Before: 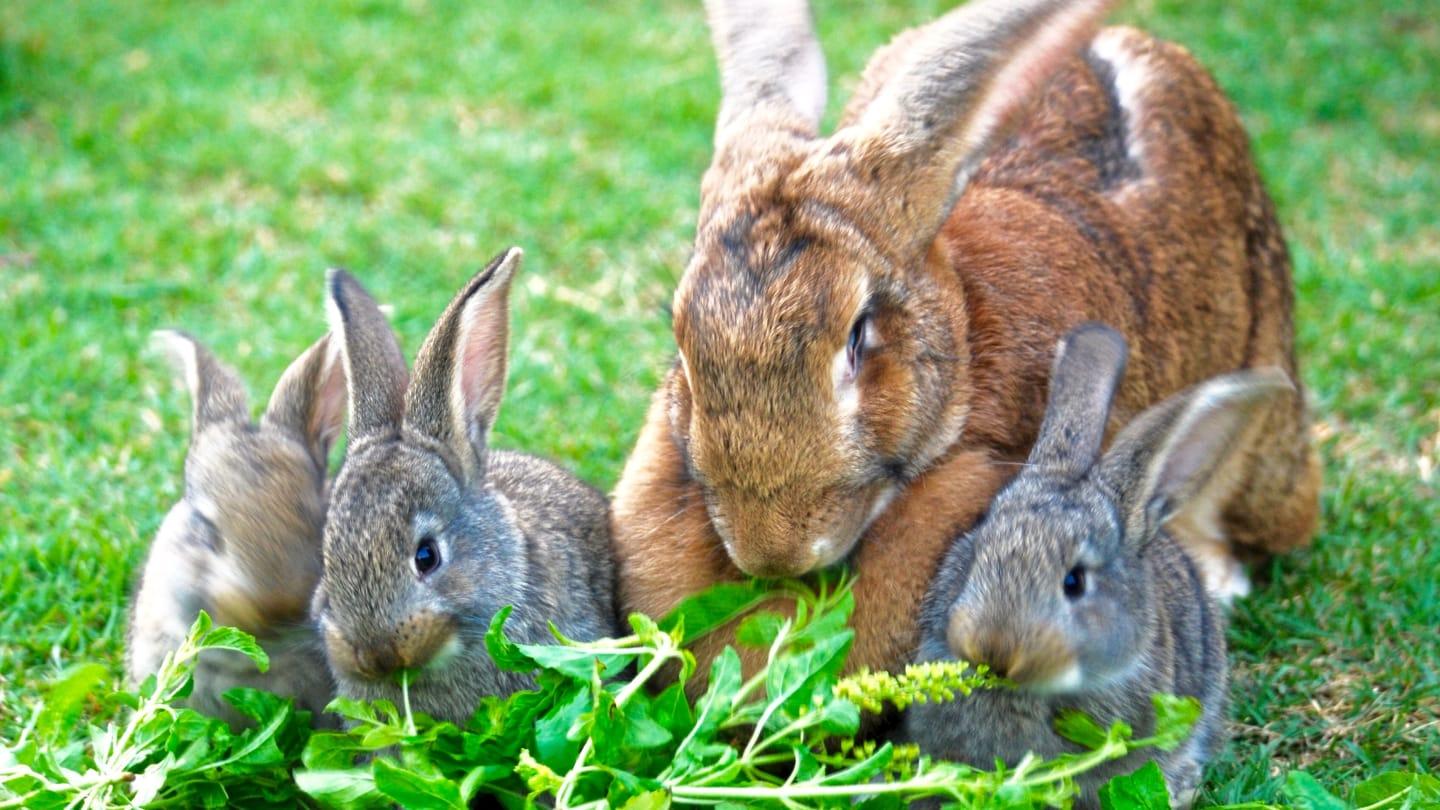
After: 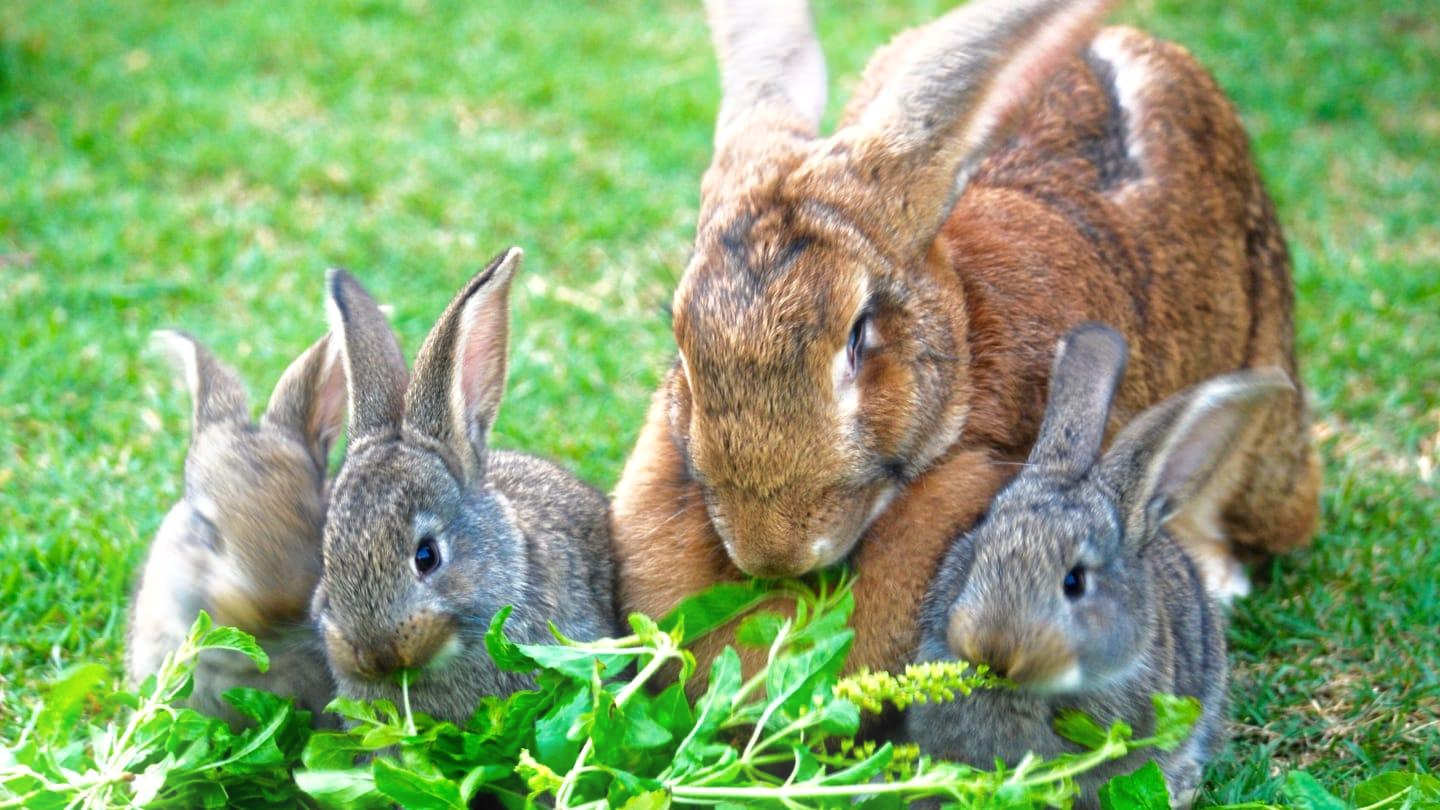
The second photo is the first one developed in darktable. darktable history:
tone equalizer: on, module defaults
bloom: size 9%, threshold 100%, strength 7%
